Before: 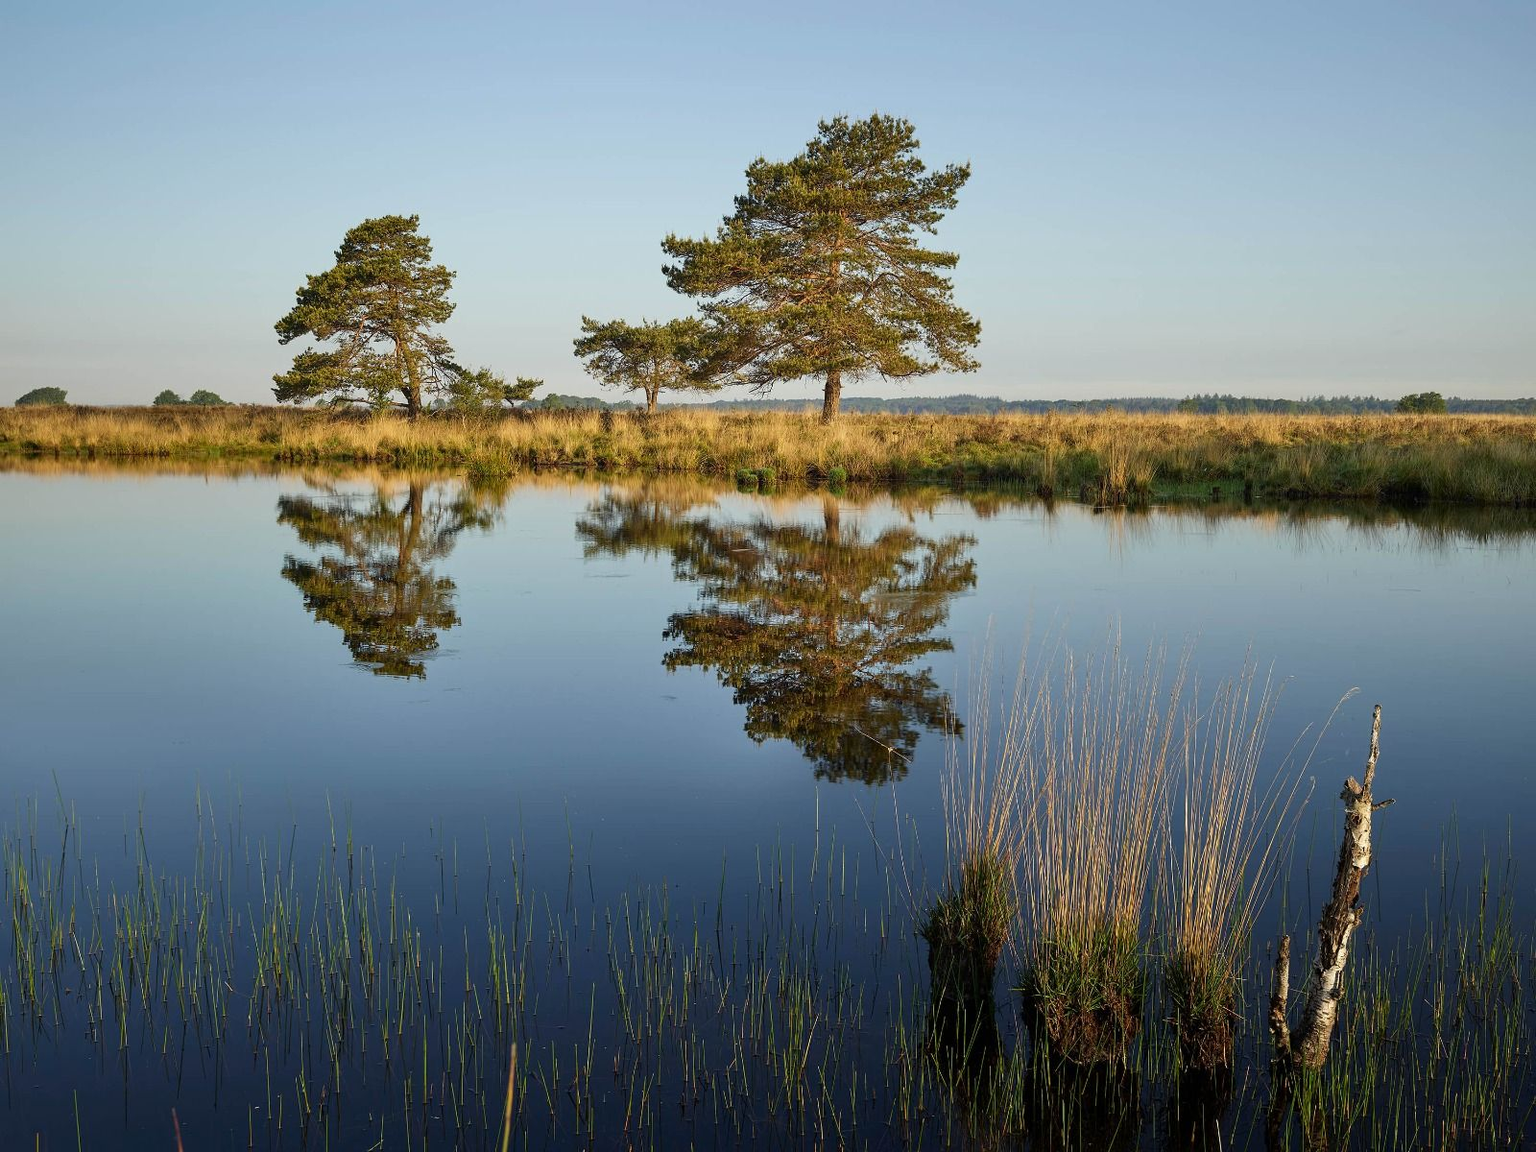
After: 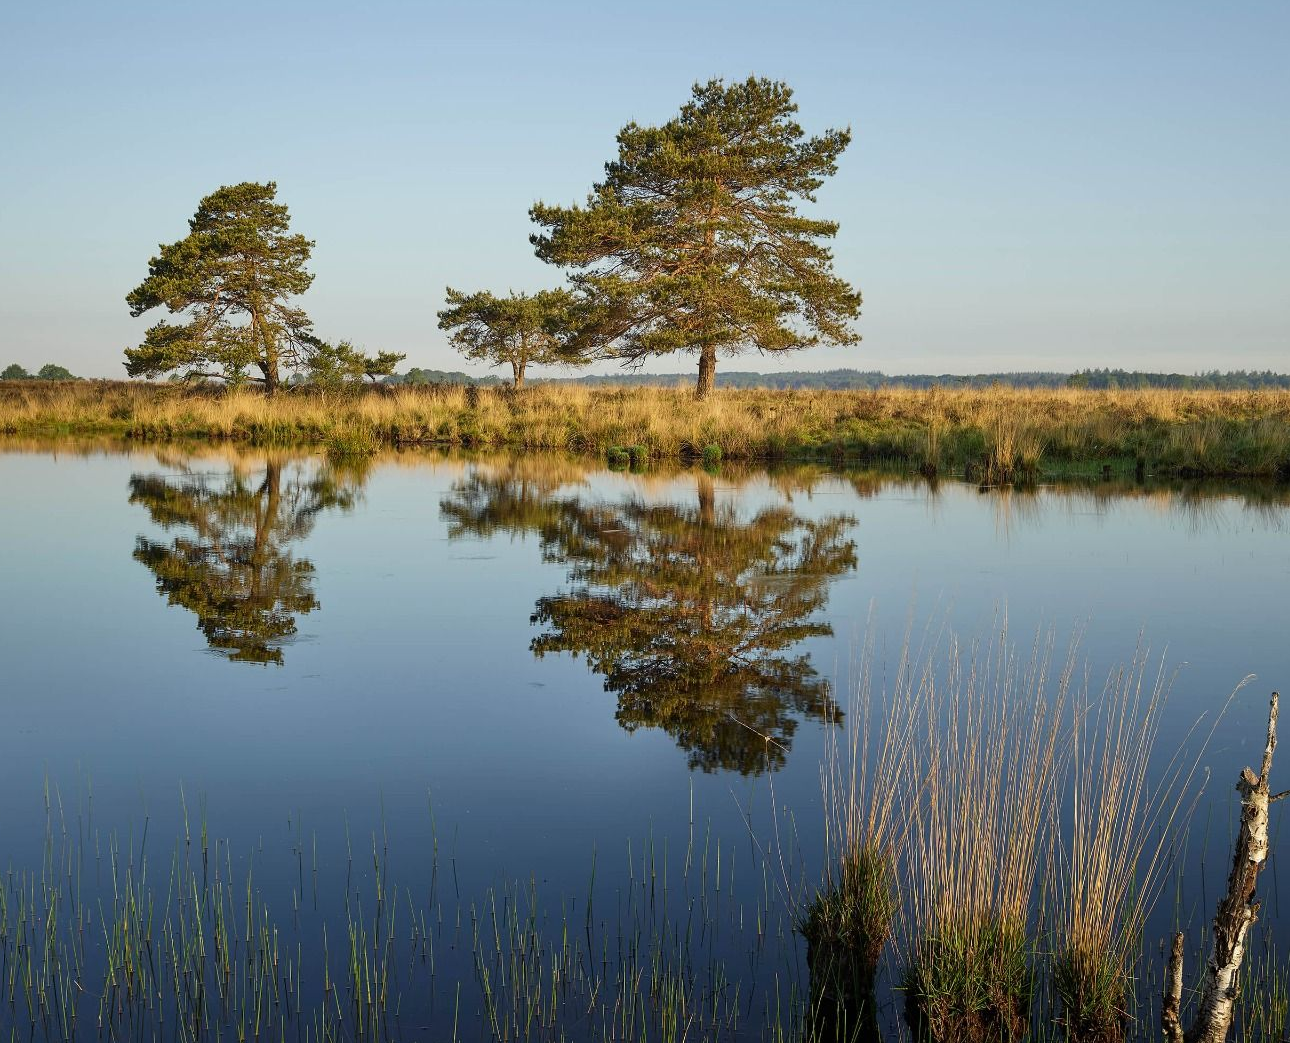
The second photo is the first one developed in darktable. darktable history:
crop: left 10.019%, top 3.572%, right 9.305%, bottom 9.489%
